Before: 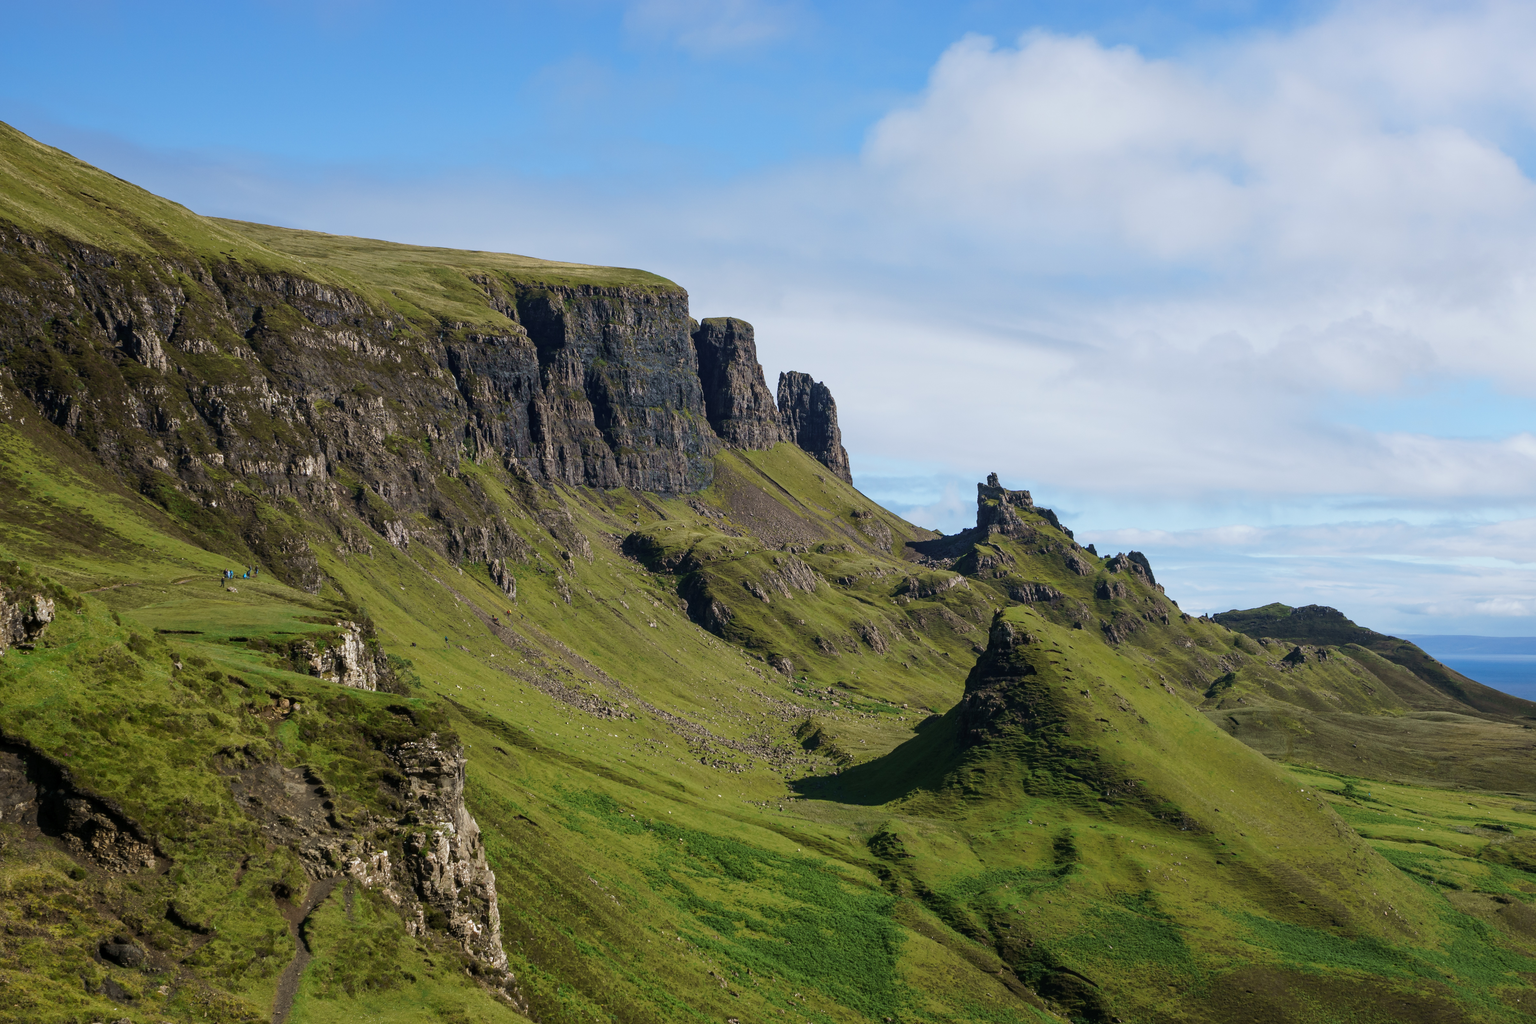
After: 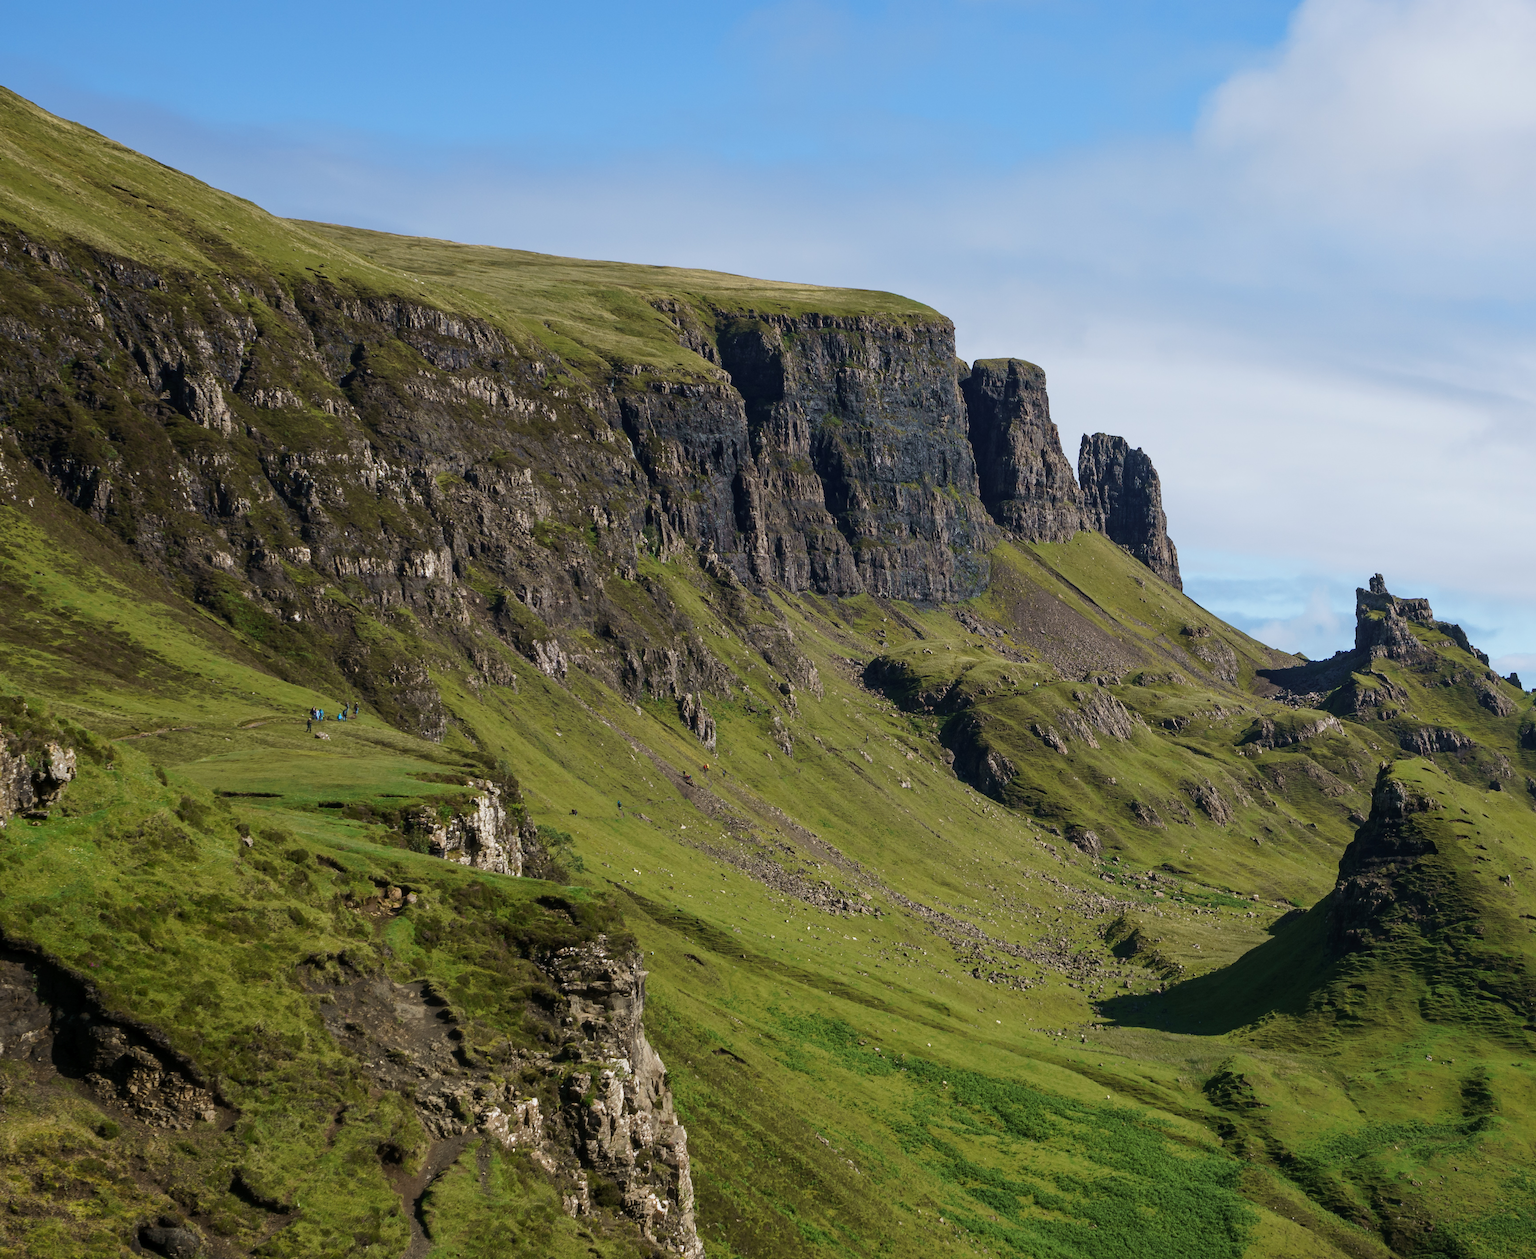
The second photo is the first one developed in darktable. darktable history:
crop: top 5.799%, right 27.895%, bottom 5.544%
